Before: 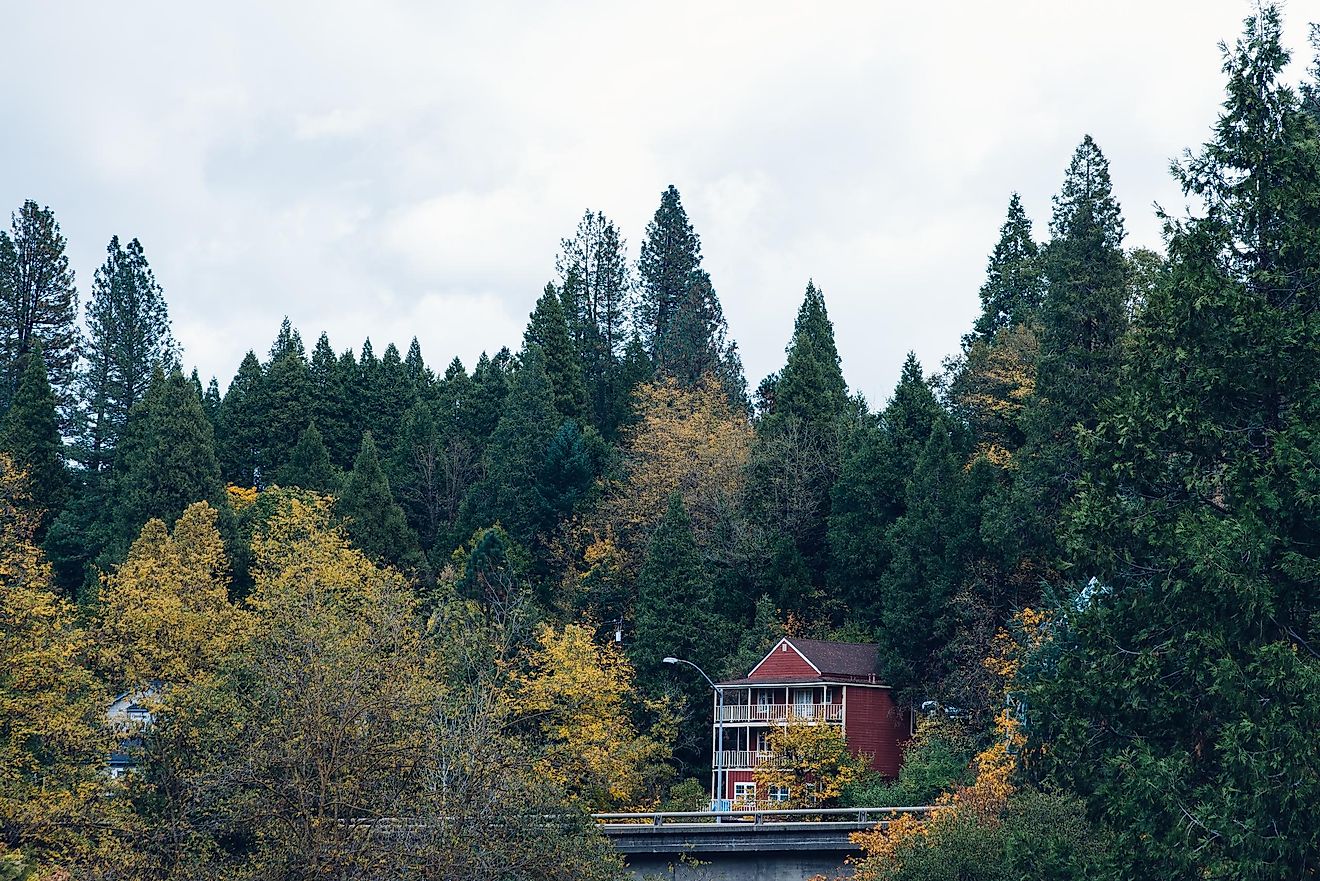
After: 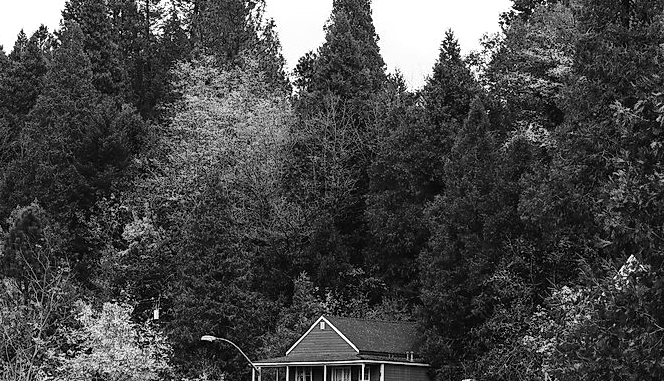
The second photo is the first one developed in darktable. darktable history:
contrast brightness saturation: saturation -0.05
monochrome: a 73.58, b 64.21
crop: left 35.03%, top 36.625%, right 14.663%, bottom 20.057%
white balance: red 1.467, blue 0.684
